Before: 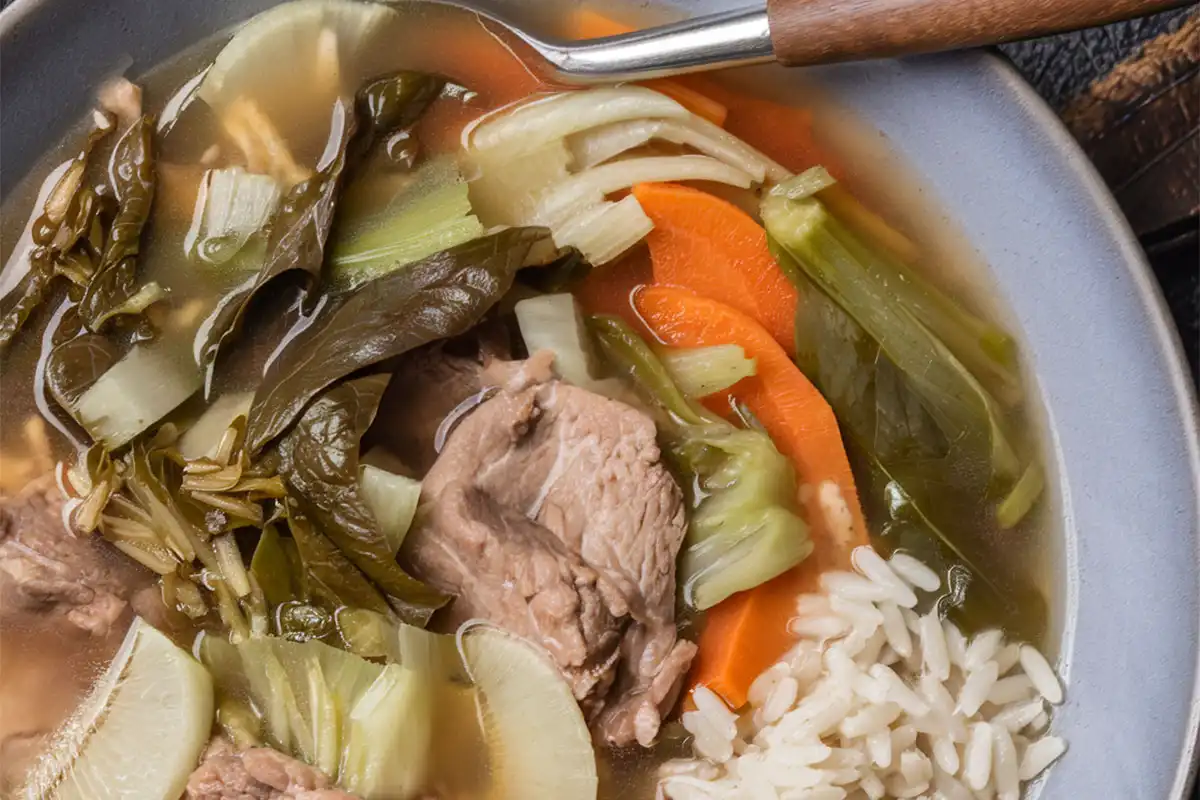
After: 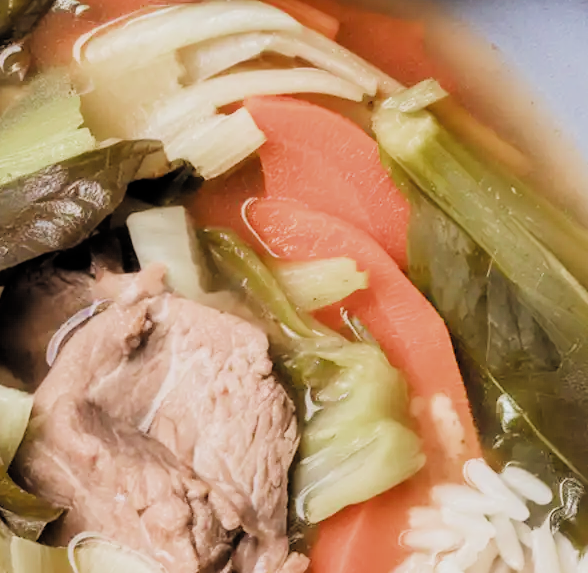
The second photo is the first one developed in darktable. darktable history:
exposure: black level correction 0, exposure 1 EV, compensate highlight preservation false
crop: left 32.388%, top 10.929%, right 18.537%, bottom 17.369%
filmic rgb: black relative exposure -4.34 EV, white relative exposure 4.56 EV, hardness 2.37, contrast 1.06, add noise in highlights 0.002, color science v3 (2019), use custom middle-gray values true, contrast in highlights soft
